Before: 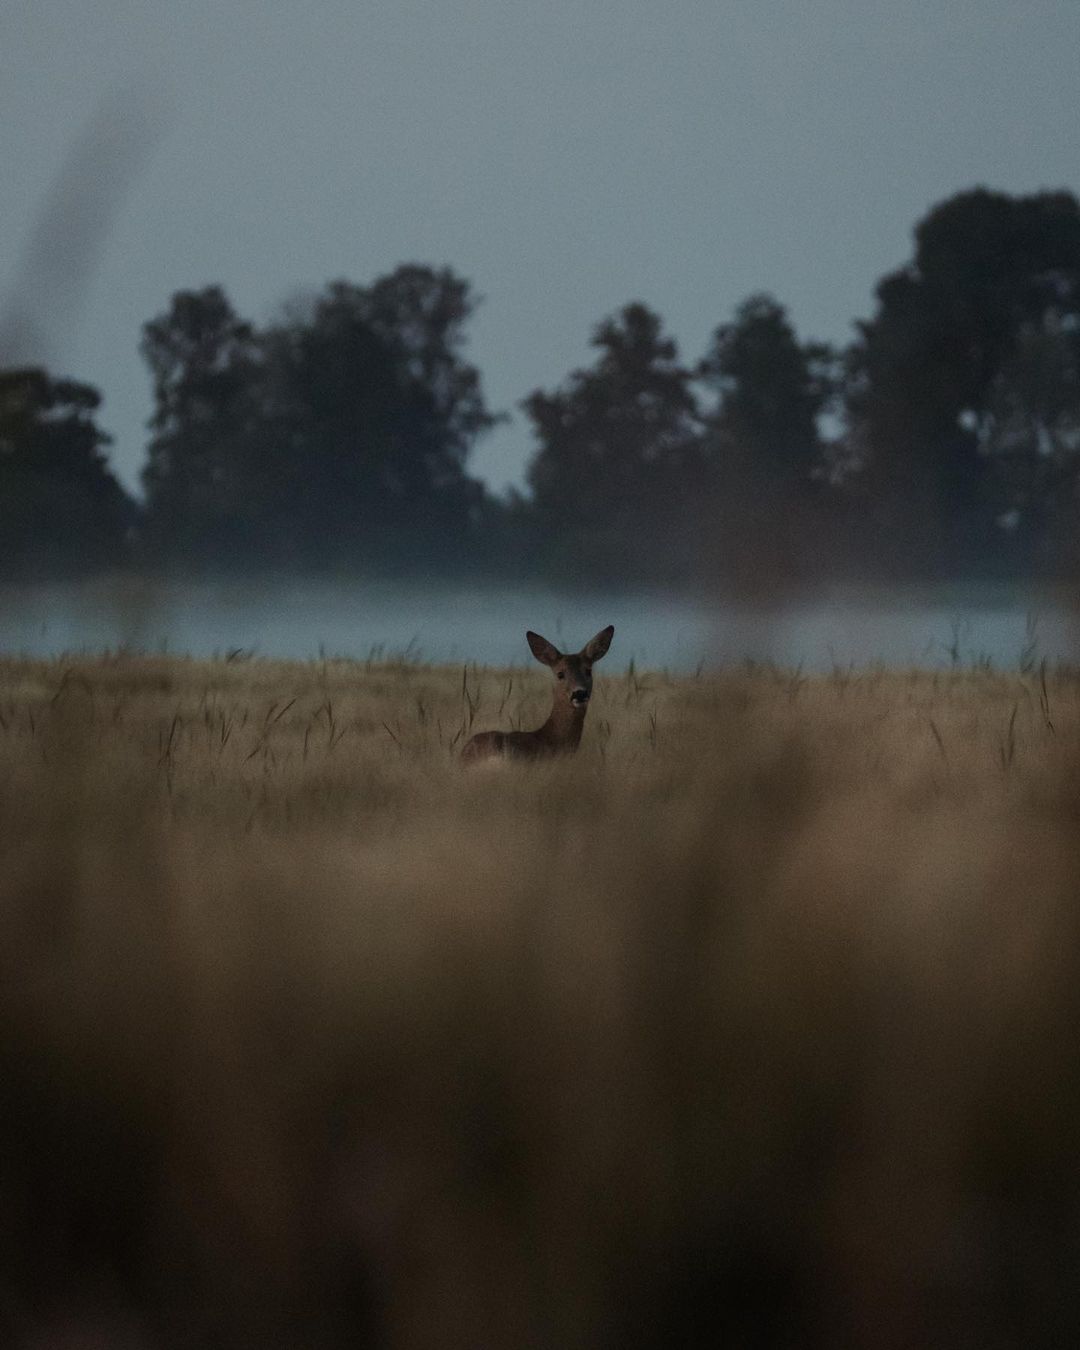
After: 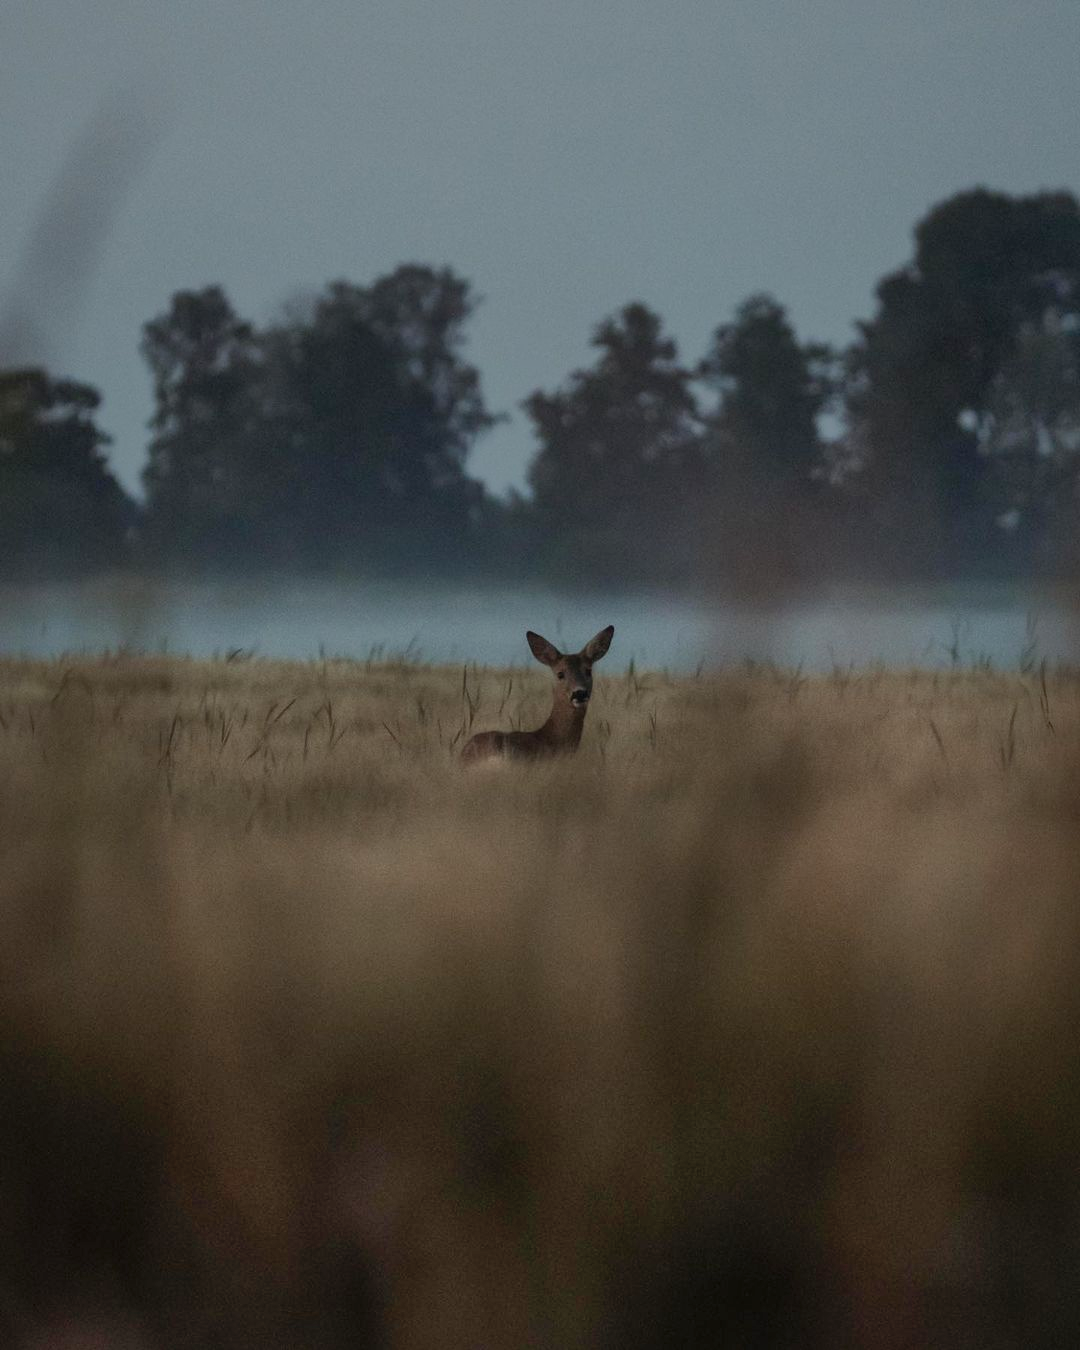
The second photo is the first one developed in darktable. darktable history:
shadows and highlights: highlights color adjustment 56.46%
